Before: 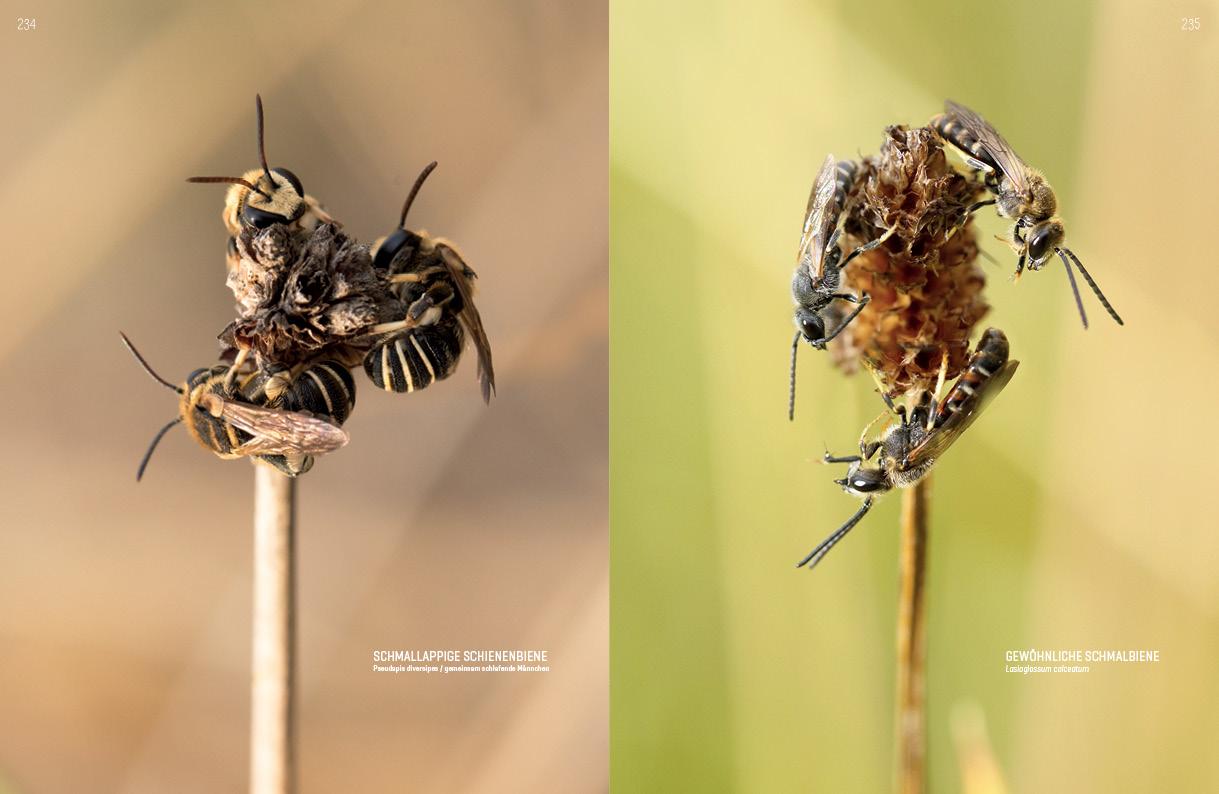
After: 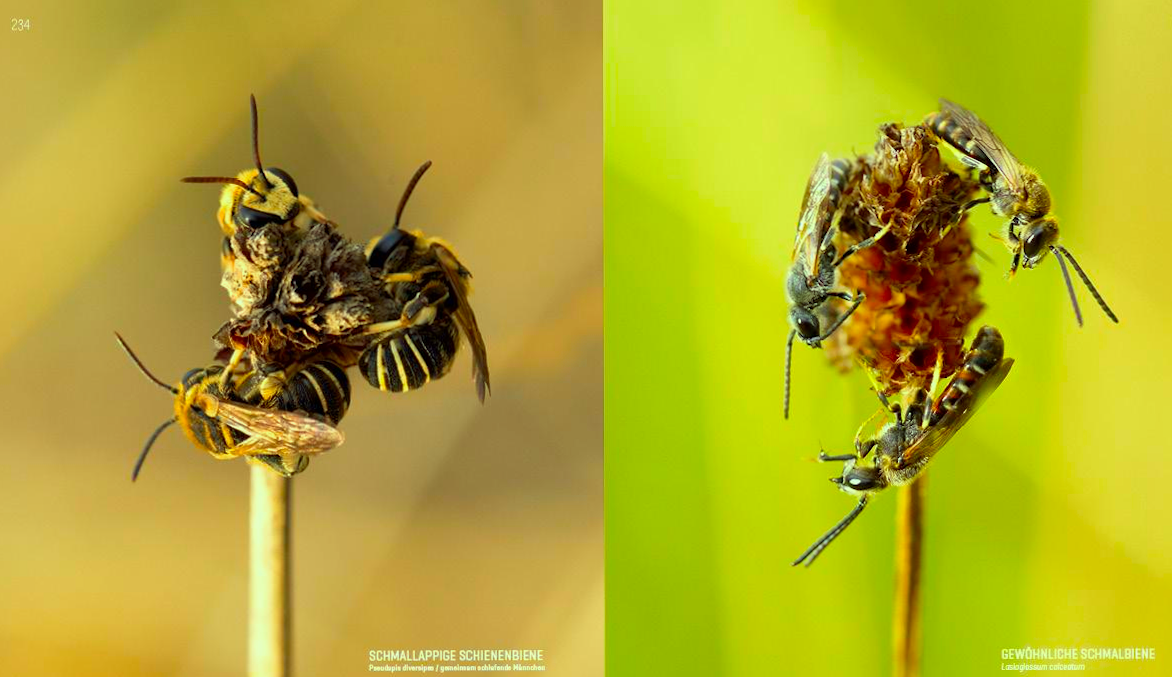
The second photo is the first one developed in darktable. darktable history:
color correction: highlights a* -11.16, highlights b* 9.83, saturation 1.71
crop and rotate: angle 0.151°, left 0.218%, right 3.23%, bottom 14.346%
